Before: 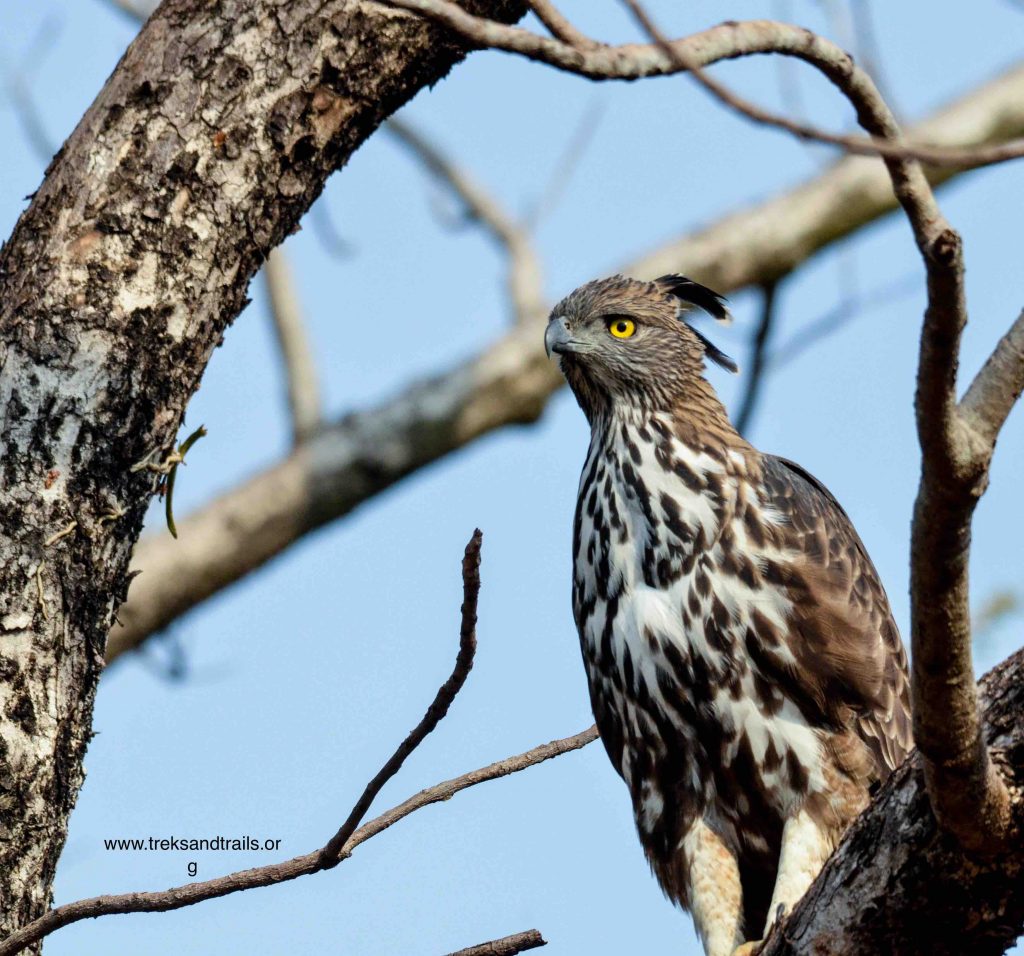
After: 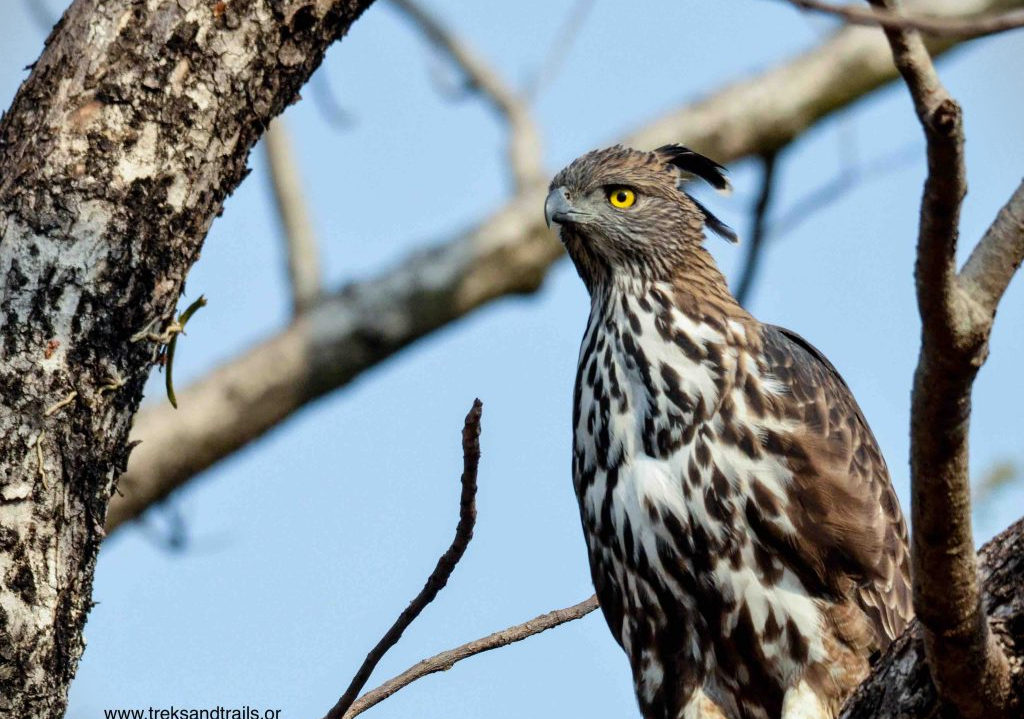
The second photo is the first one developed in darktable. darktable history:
vignetting: fall-off start 100.19%
crop: top 13.665%, bottom 11.112%
